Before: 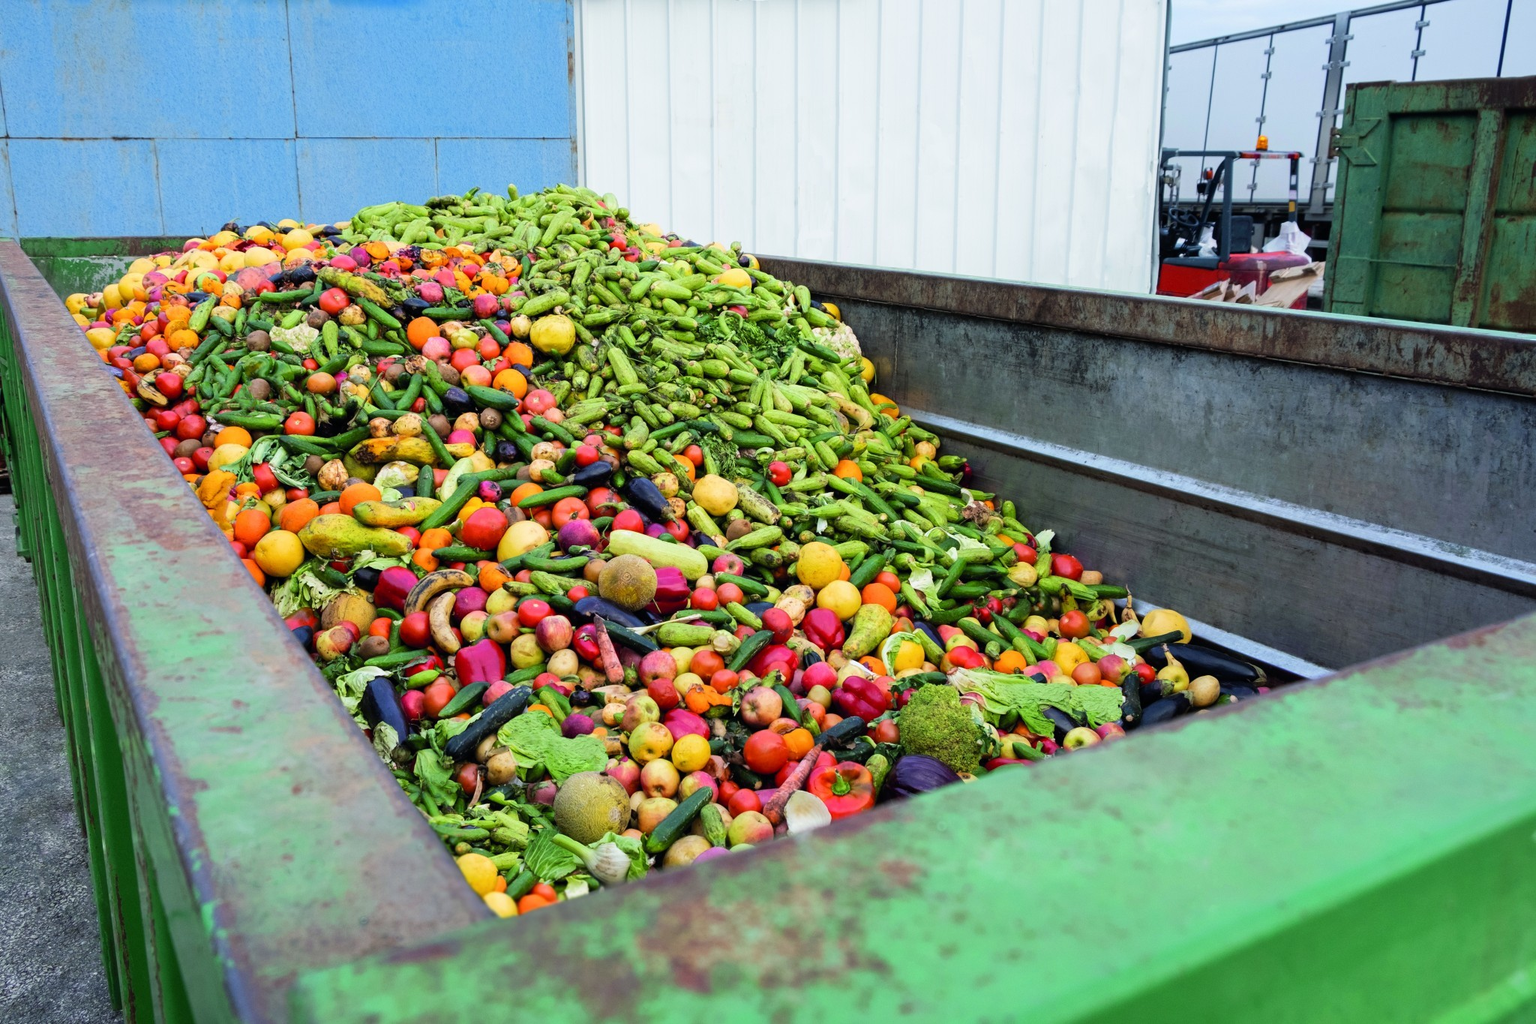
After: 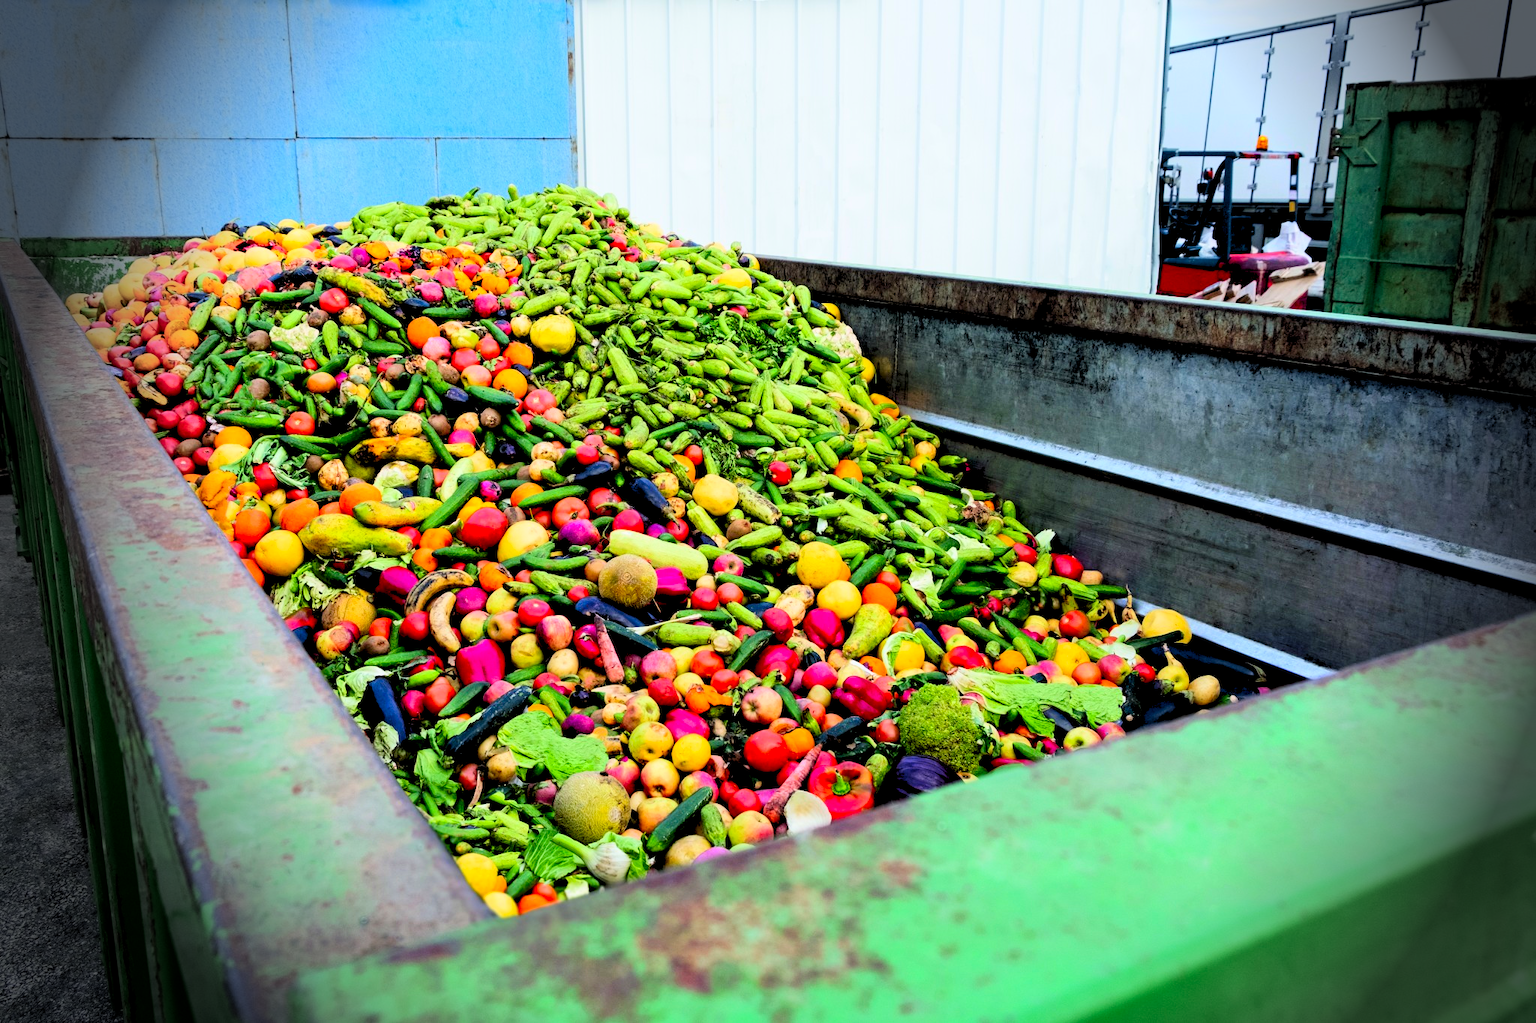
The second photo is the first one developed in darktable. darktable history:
contrast brightness saturation: contrast 0.22, brightness -0.19, saturation 0.24
rgb levels: levels [[0.027, 0.429, 0.996], [0, 0.5, 1], [0, 0.5, 1]]
vignetting: fall-off start 76.42%, fall-off radius 27.36%, brightness -0.872, center (0.037, -0.09), width/height ratio 0.971
